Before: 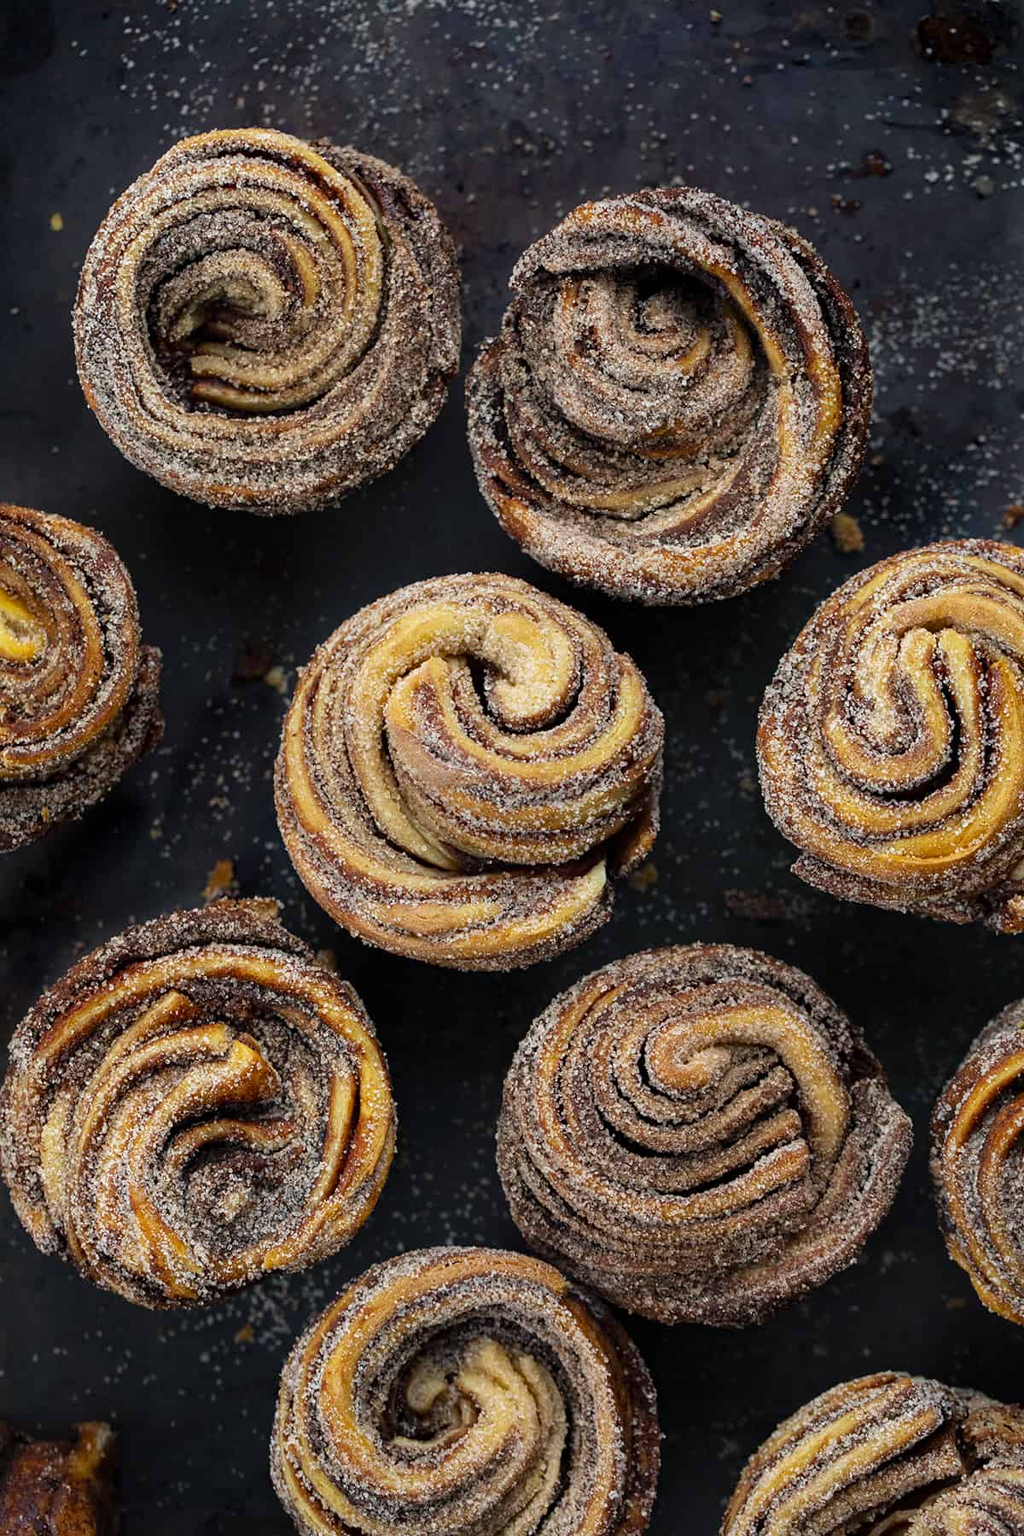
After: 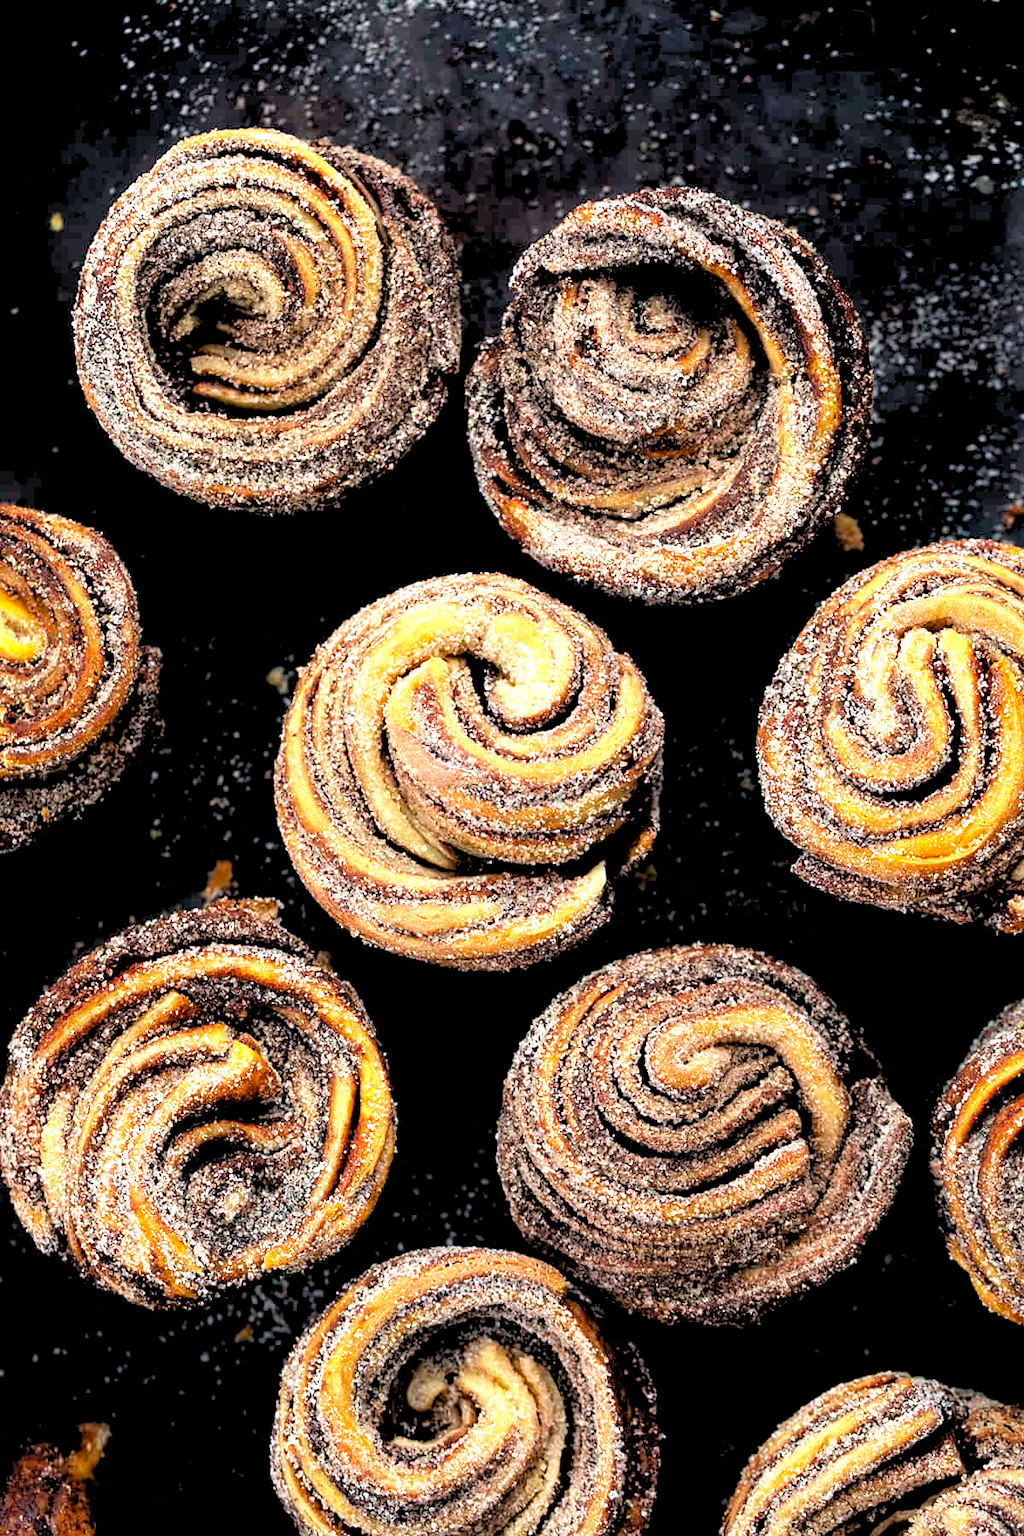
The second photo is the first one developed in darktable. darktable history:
tone equalizer: on, module defaults
exposure: black level correction 0, exposure 0.877 EV, compensate exposure bias true, compensate highlight preservation false
rgb levels: levels [[0.029, 0.461, 0.922], [0, 0.5, 1], [0, 0.5, 1]]
